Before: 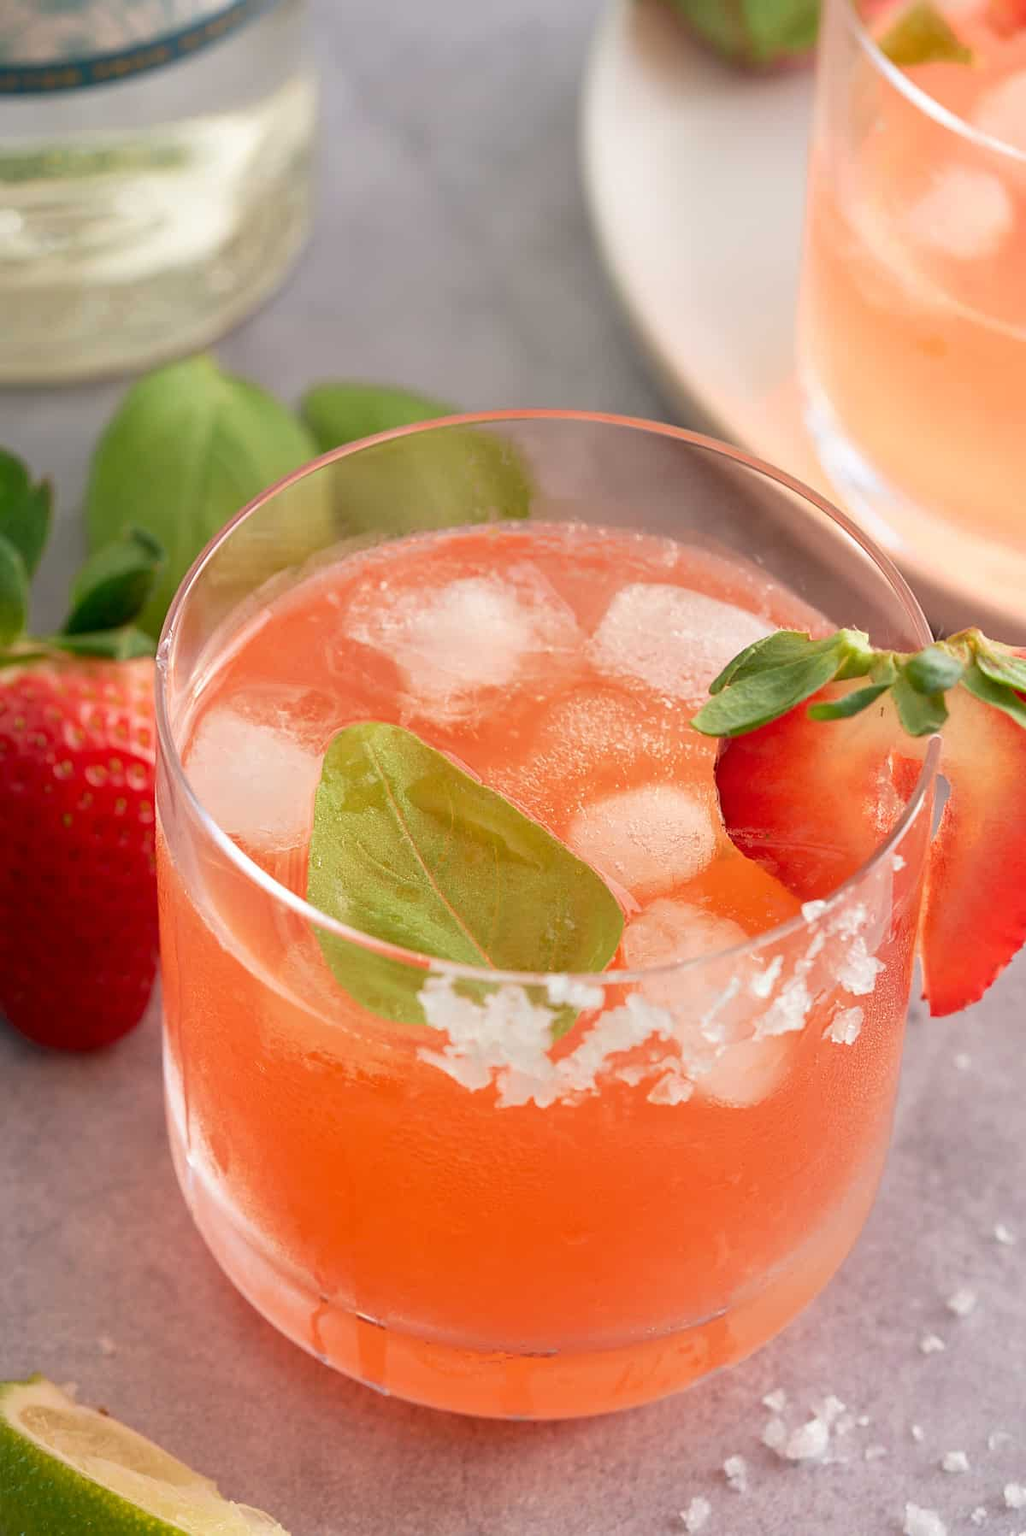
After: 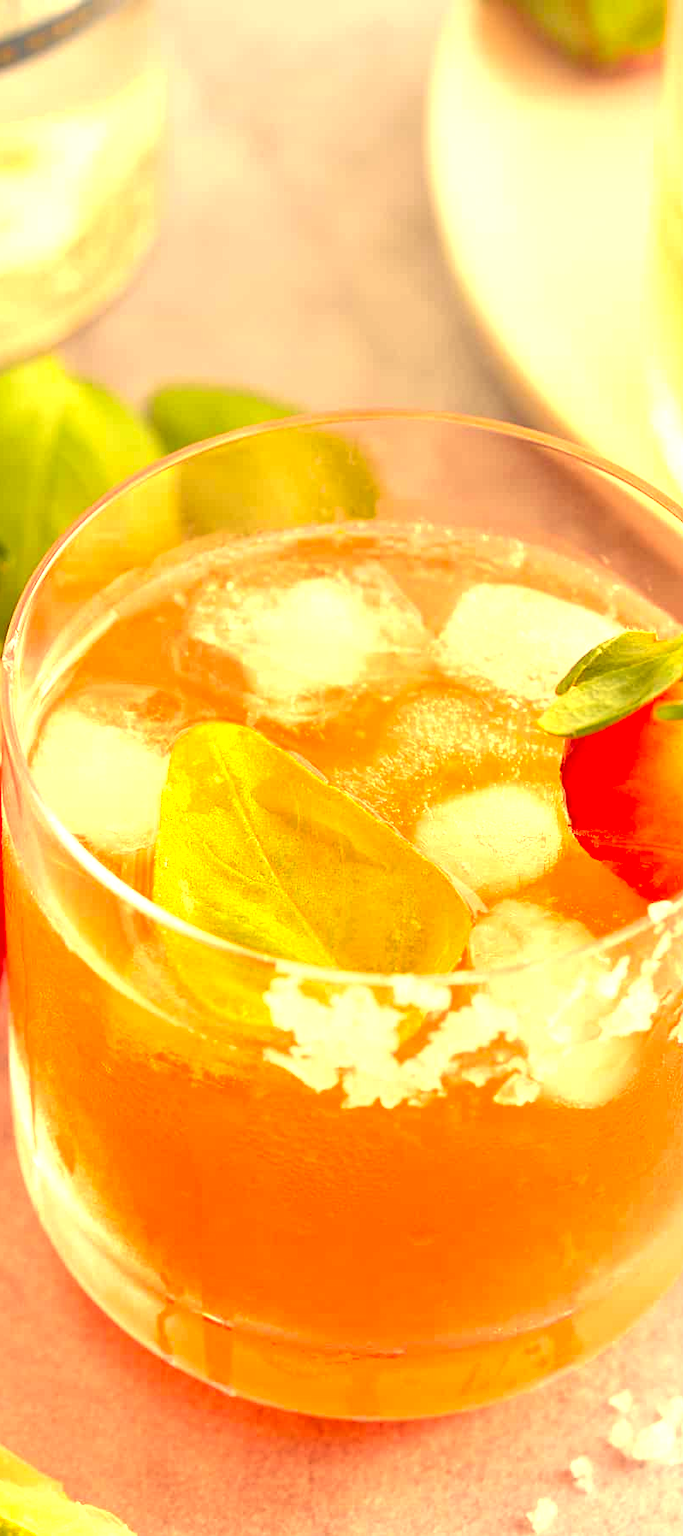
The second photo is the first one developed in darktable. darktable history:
exposure: black level correction 0, exposure 1.2 EV, compensate highlight preservation false
crop and rotate: left 15.055%, right 18.278%
color correction: highlights a* 10.12, highlights b* 39.04, shadows a* 14.62, shadows b* 3.37
